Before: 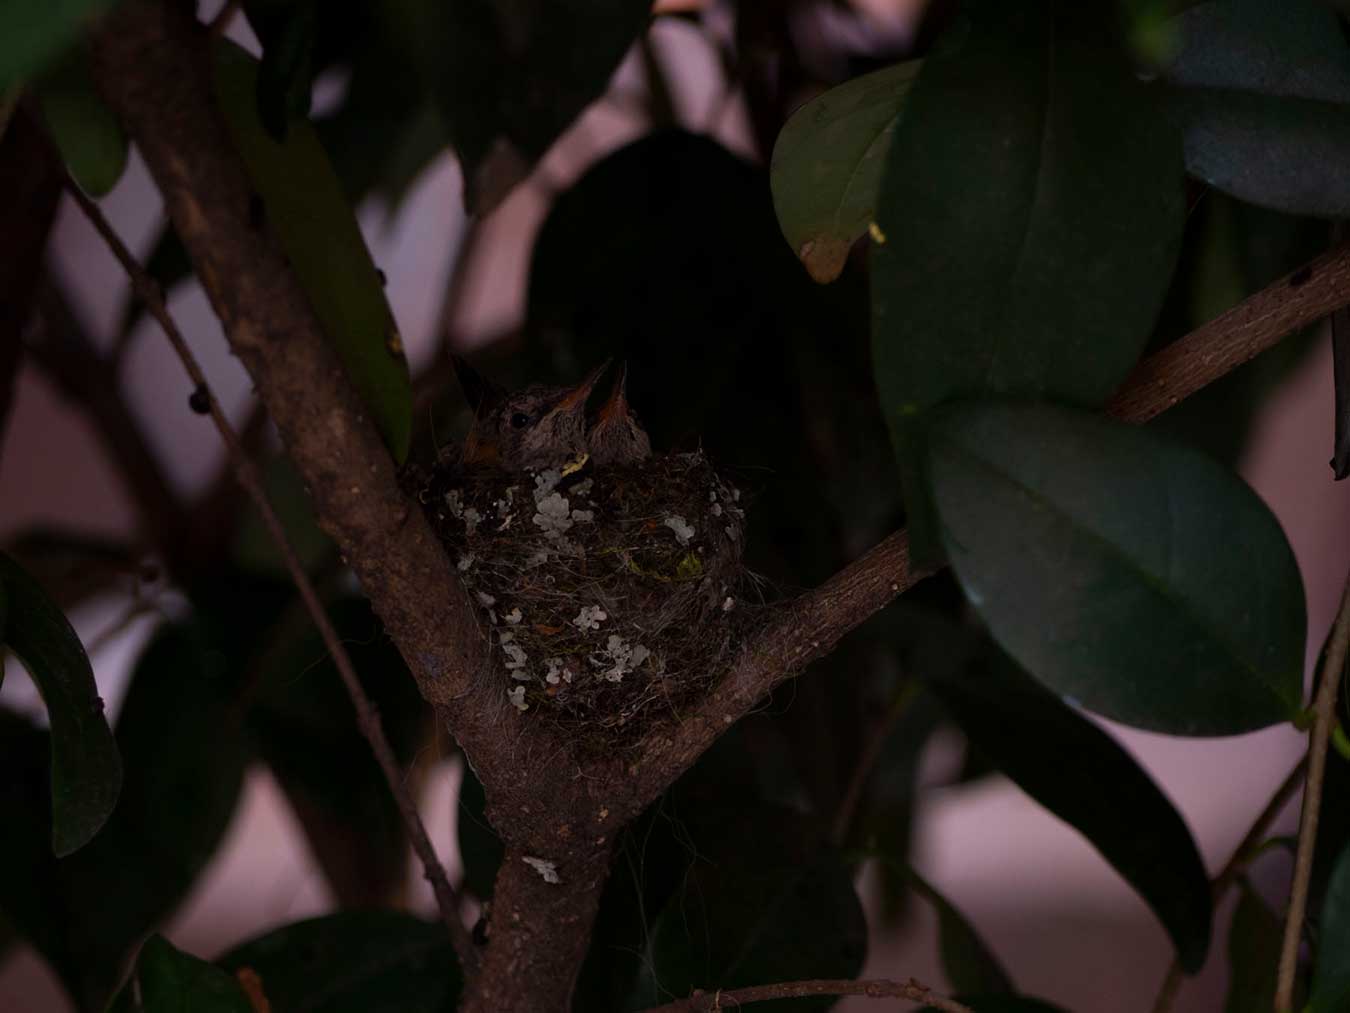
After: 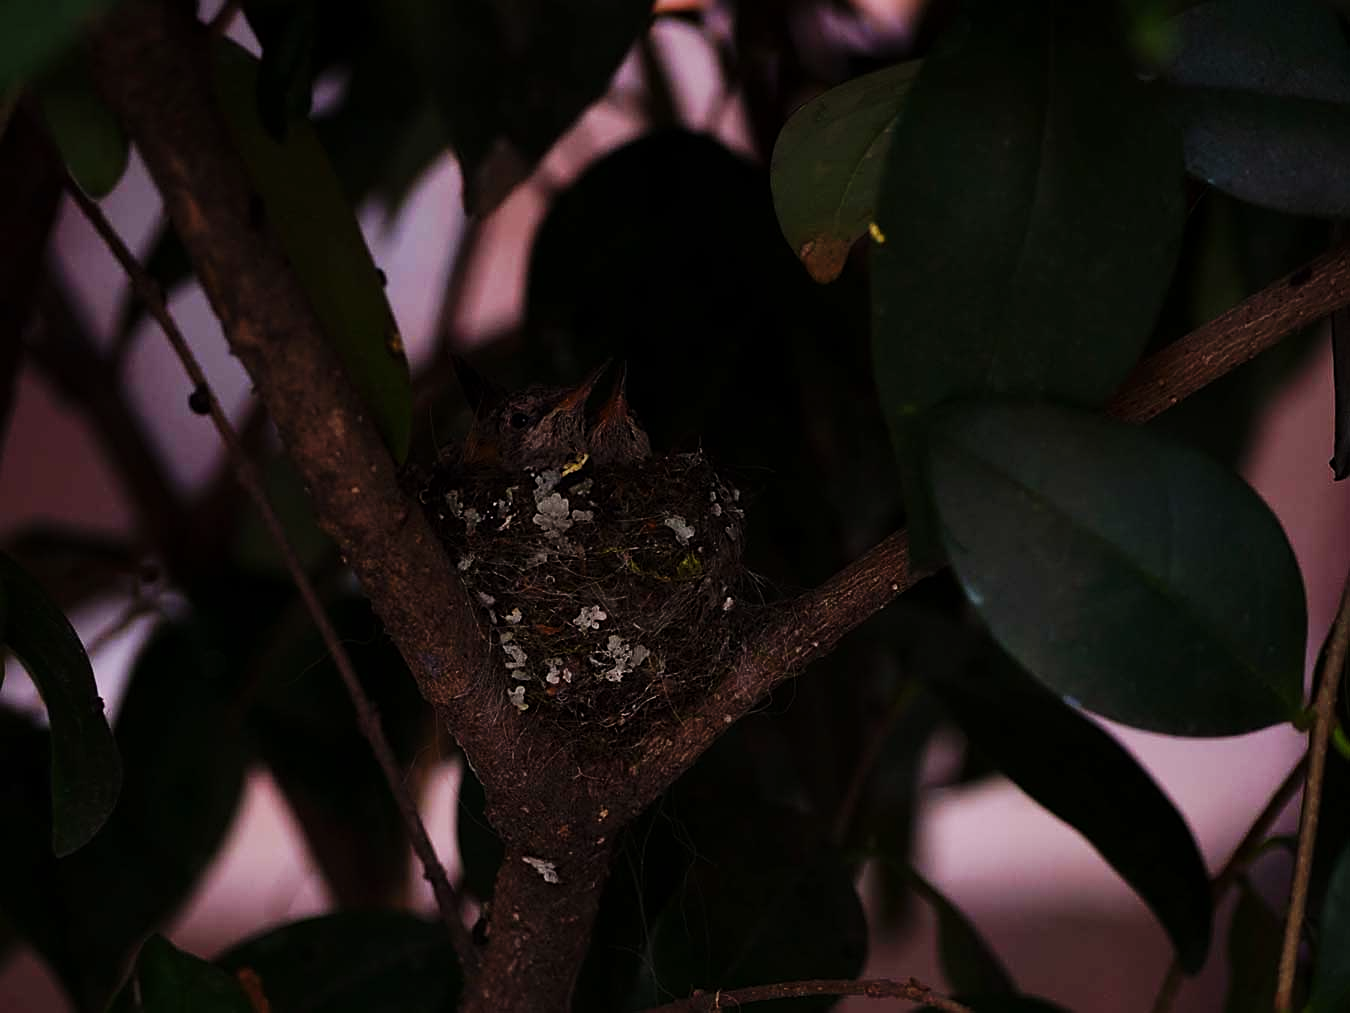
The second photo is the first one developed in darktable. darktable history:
sharpen: on, module defaults
base curve: curves: ch0 [(0, 0) (0.032, 0.025) (0.121, 0.166) (0.206, 0.329) (0.605, 0.79) (1, 1)], preserve colors none
